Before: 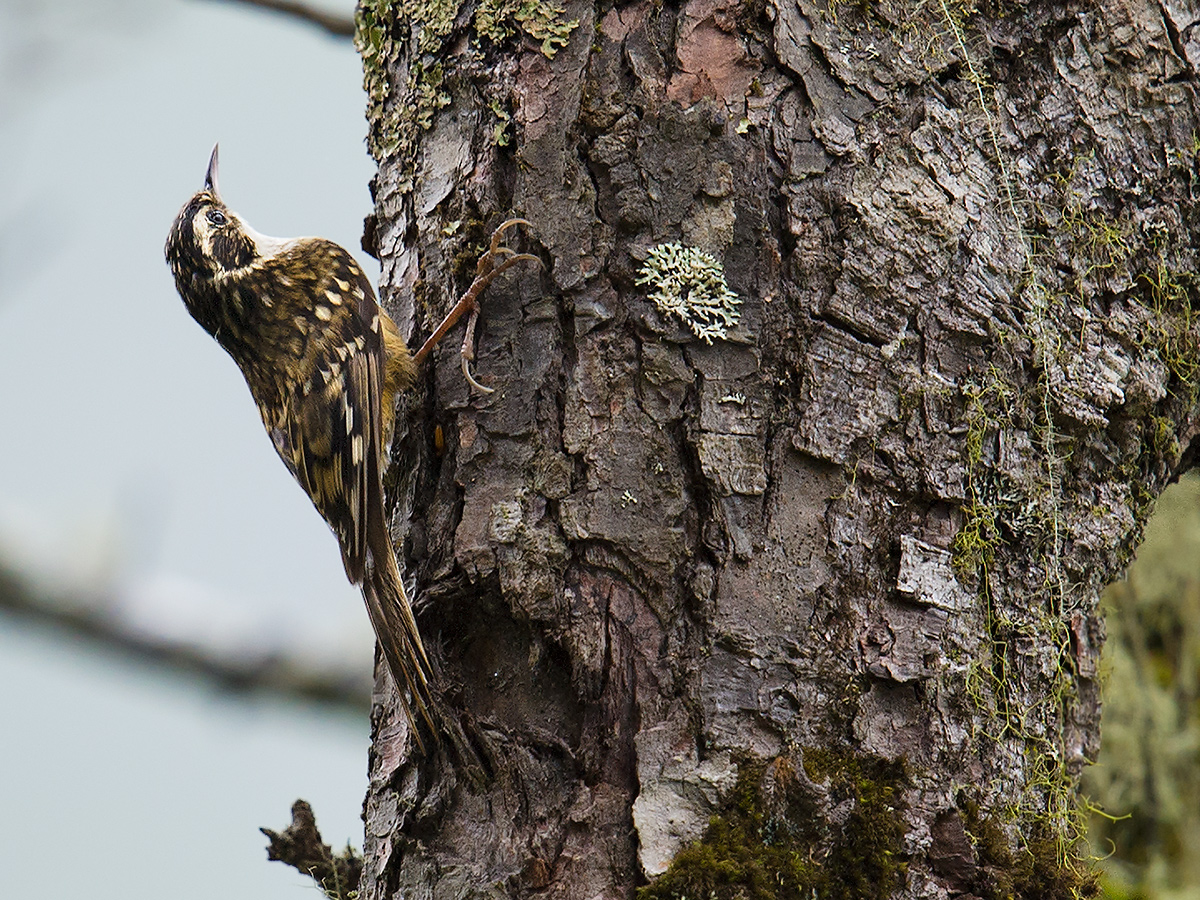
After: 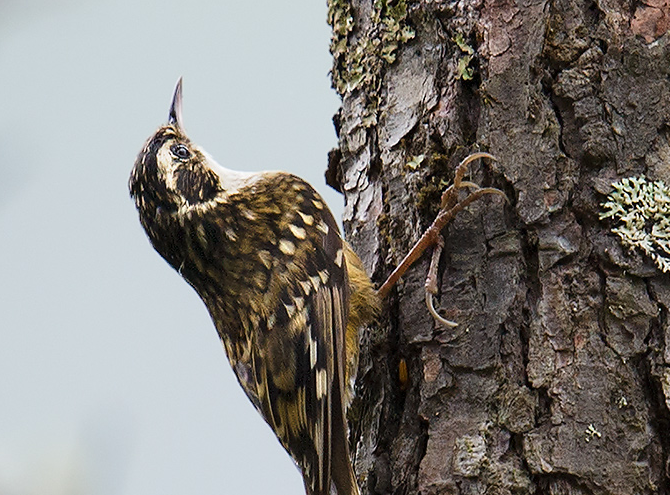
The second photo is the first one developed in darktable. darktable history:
crop and rotate: left 3.057%, top 7.401%, right 41.027%, bottom 37.562%
levels: mode automatic, levels [0.052, 0.496, 0.908]
